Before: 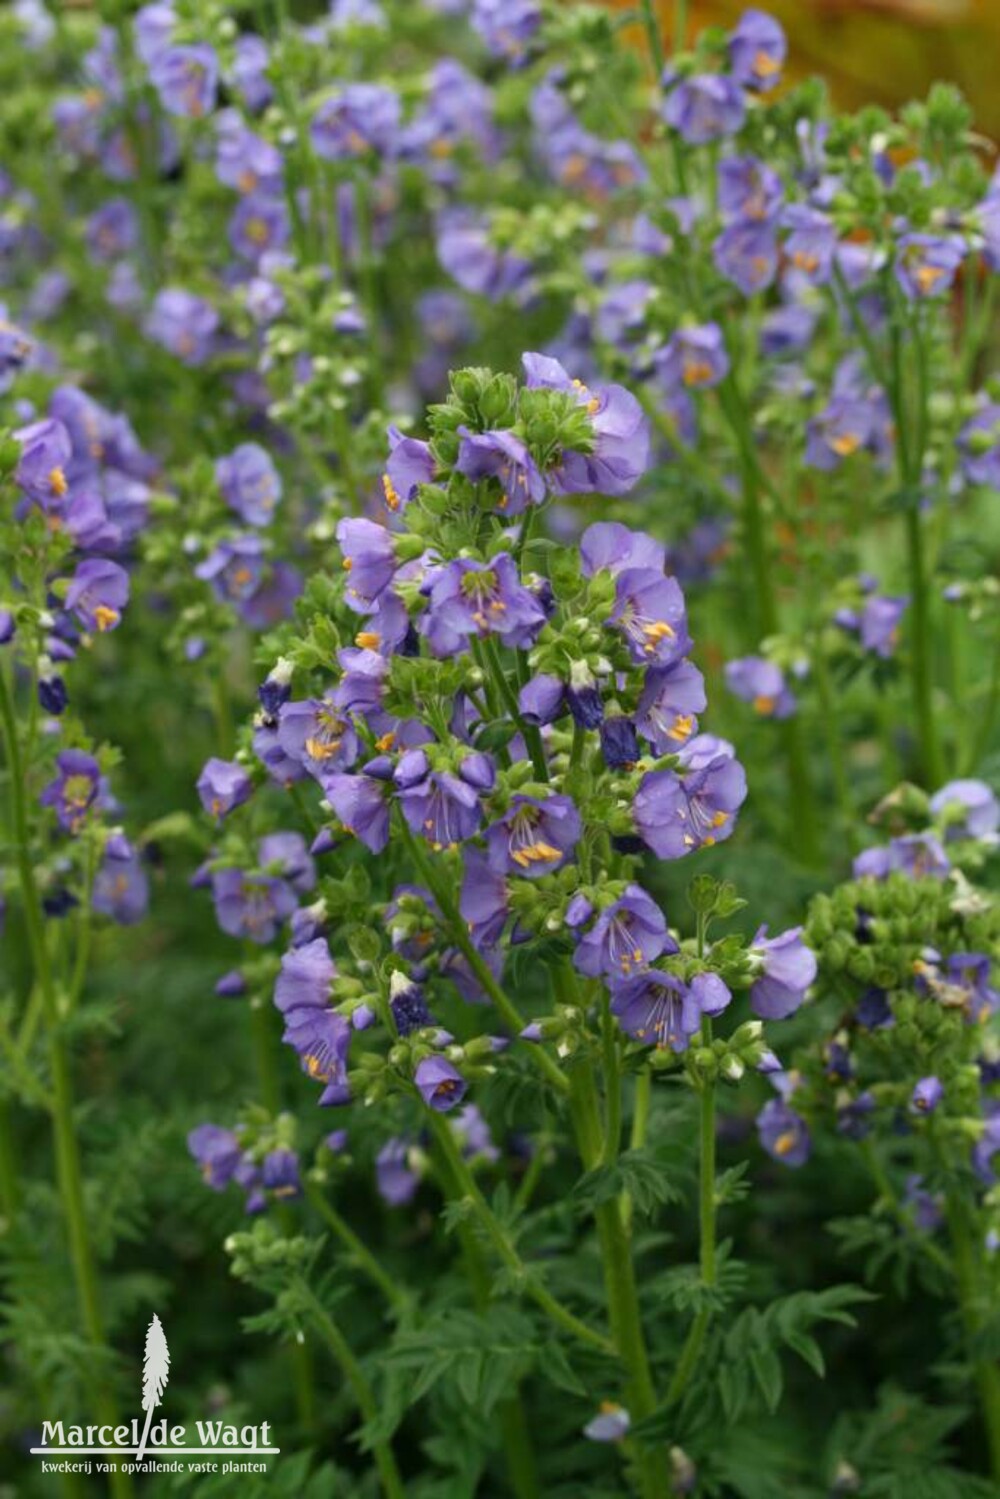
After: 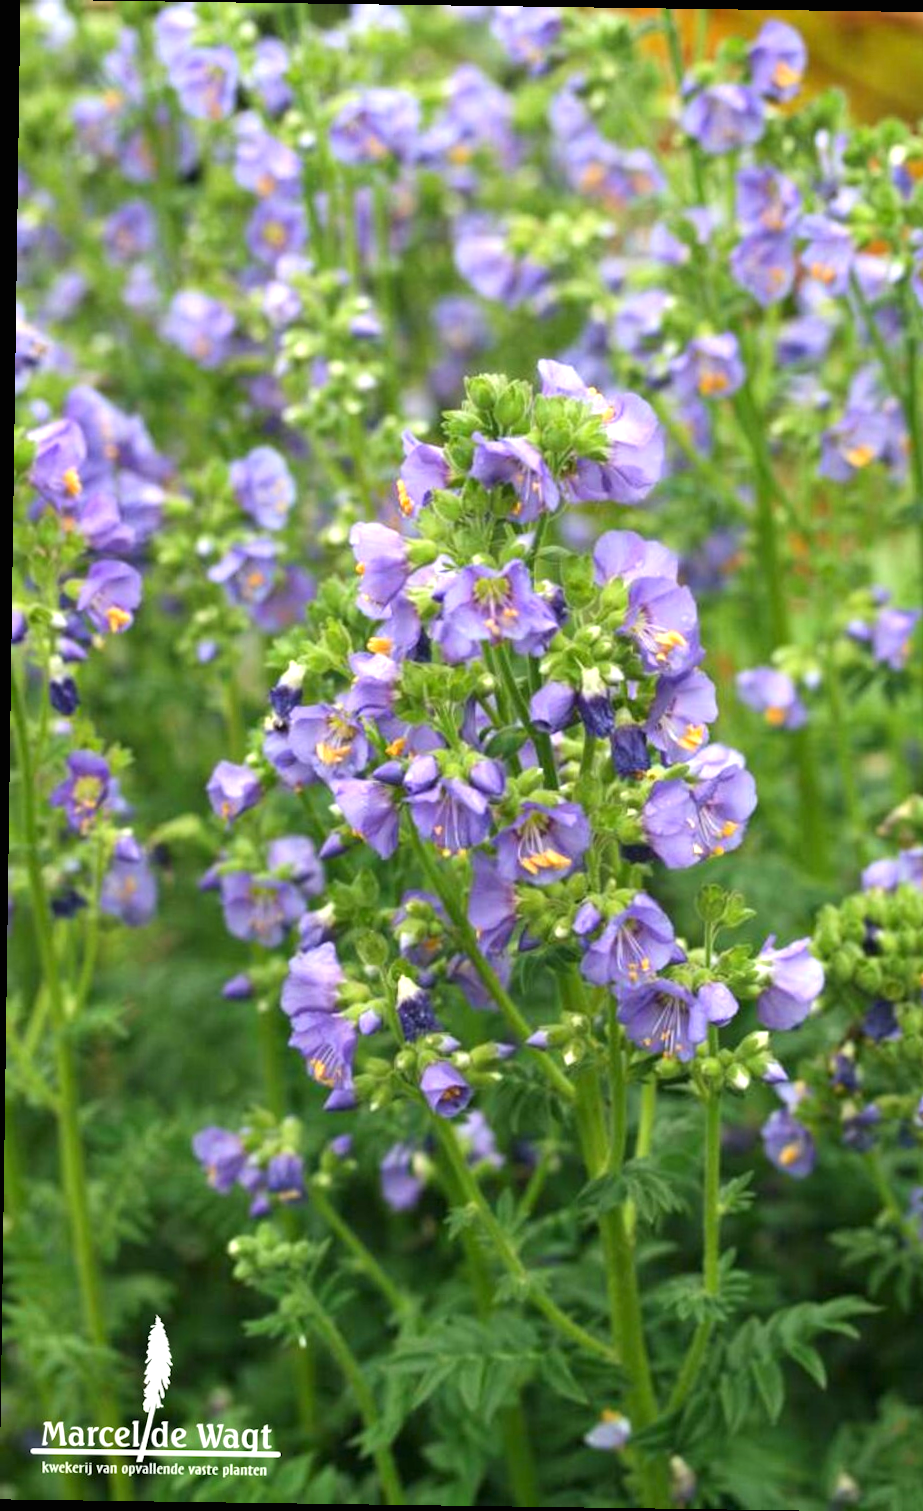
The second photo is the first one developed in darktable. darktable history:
exposure: black level correction 0, exposure 0.9 EV, compensate highlight preservation false
crop: right 9.509%, bottom 0.031%
base curve: curves: ch0 [(0, 0) (0.472, 0.508) (1, 1)]
rotate and perspective: rotation 0.8°, automatic cropping off
